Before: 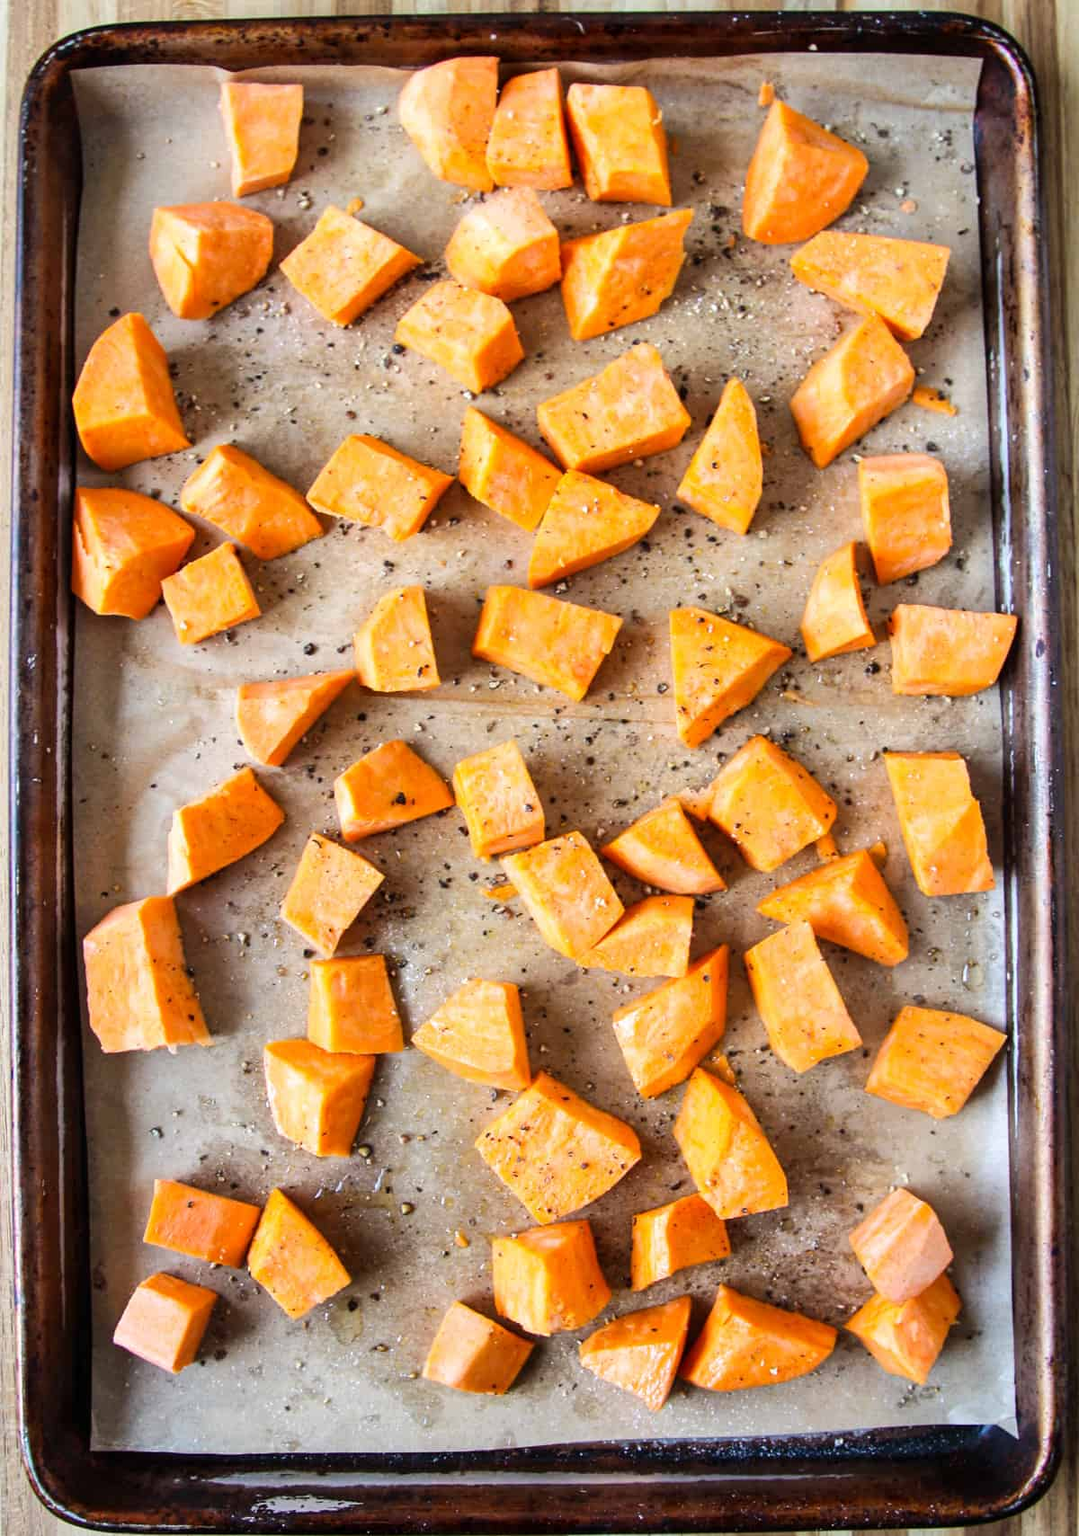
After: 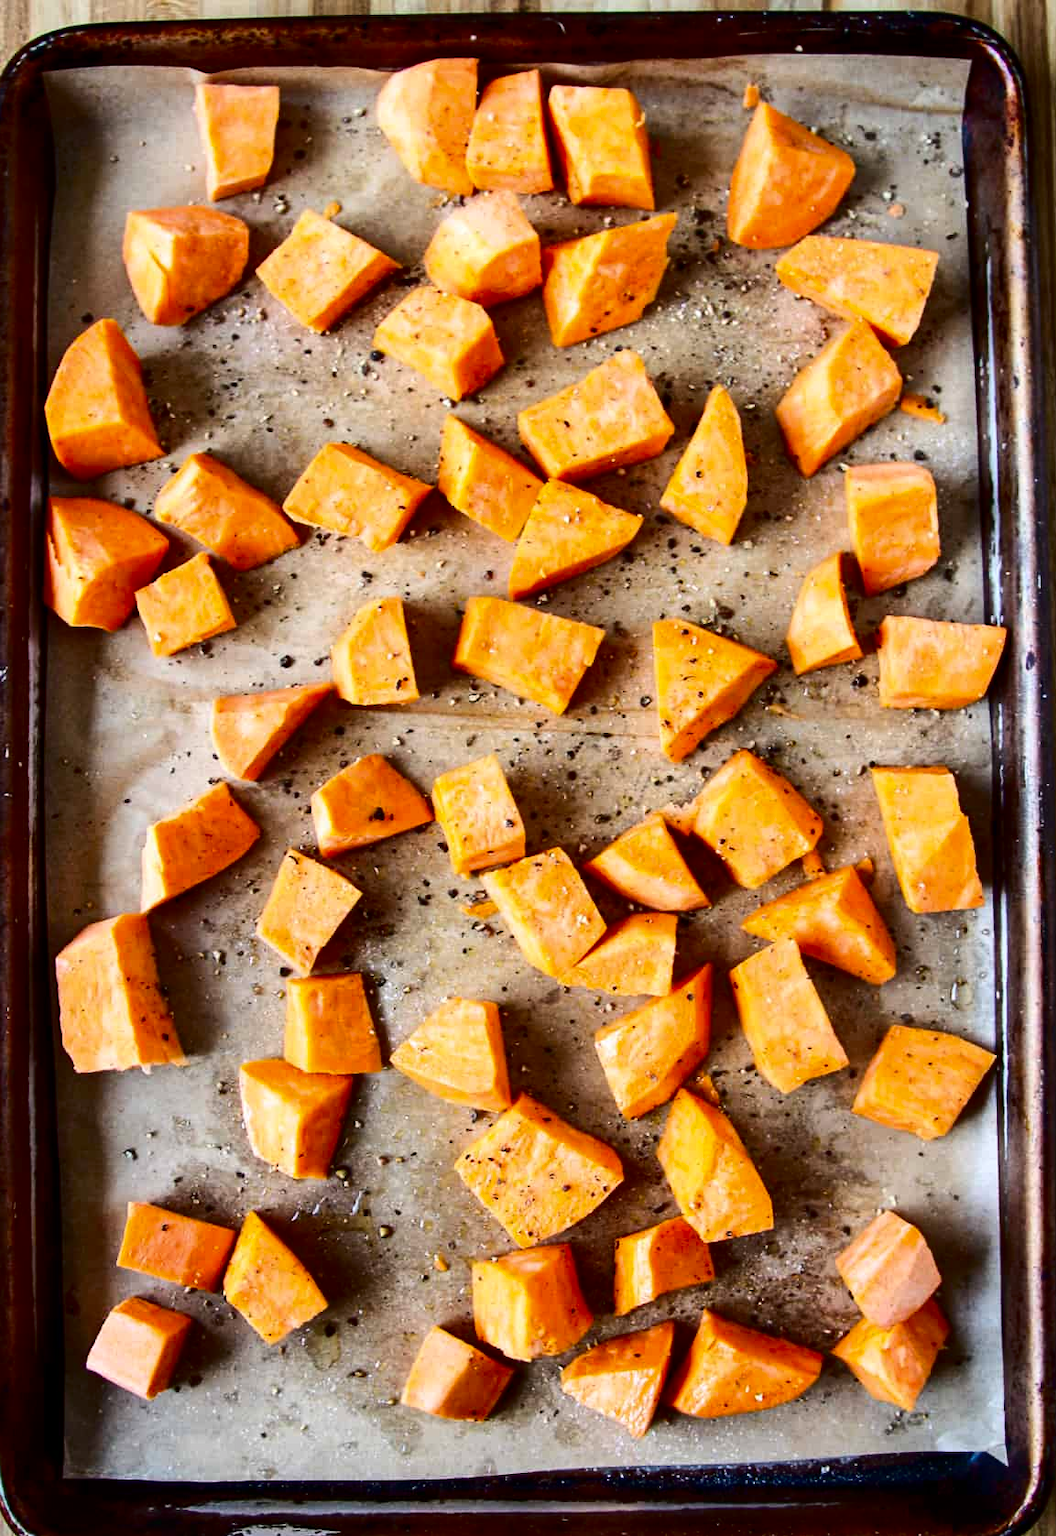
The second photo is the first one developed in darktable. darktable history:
contrast brightness saturation: contrast 0.19, brightness -0.238, saturation 0.113
crop and rotate: left 2.671%, right 1.217%, bottom 1.845%
